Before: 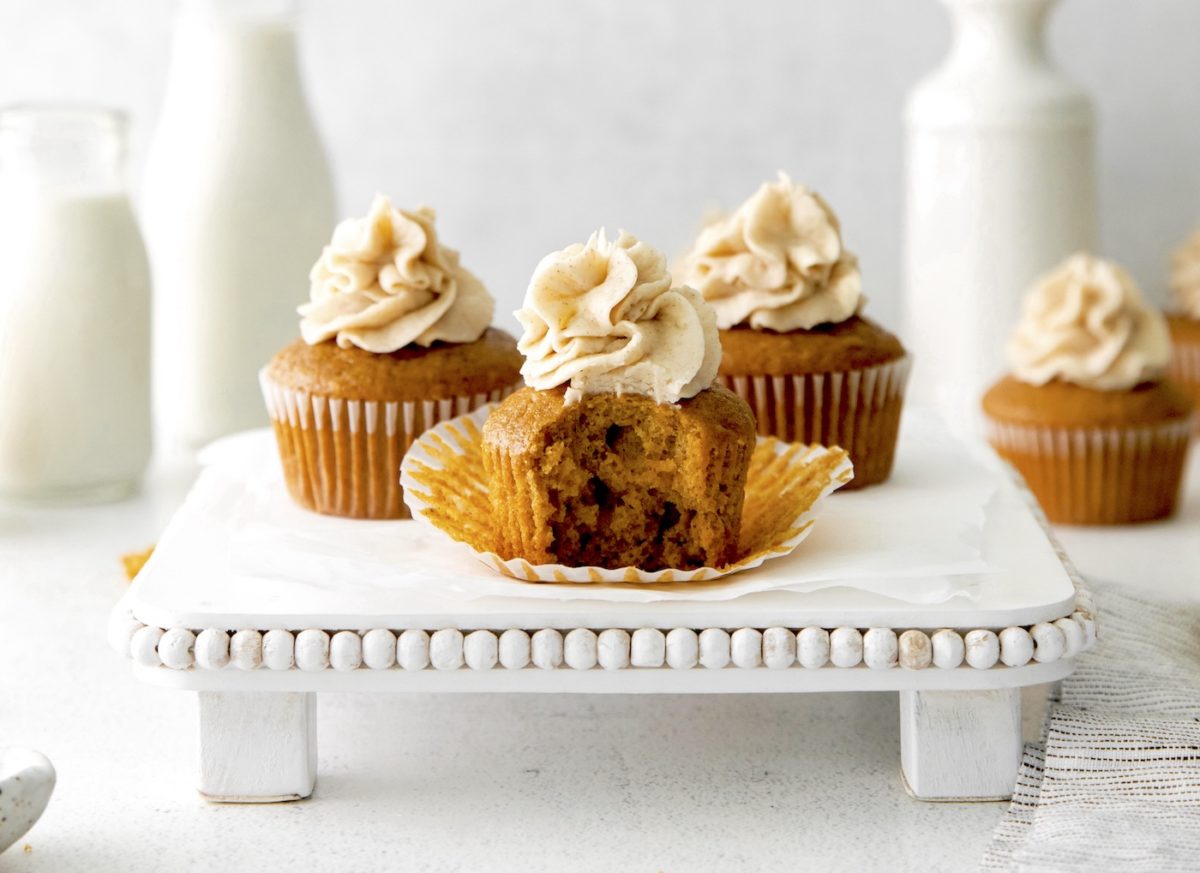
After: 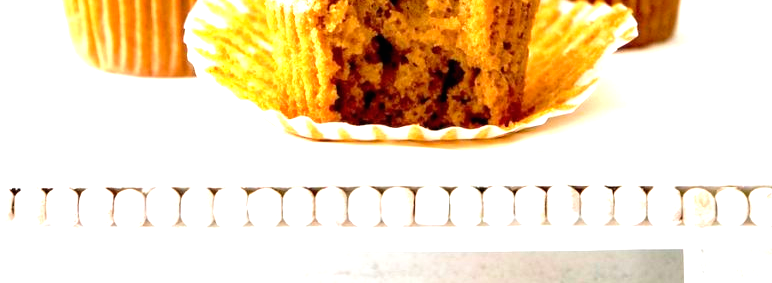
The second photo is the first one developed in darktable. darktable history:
exposure: black level correction 0, exposure 1.181 EV, compensate highlight preservation false
velvia: on, module defaults
crop: left 18.035%, top 50.645%, right 17.588%, bottom 16.87%
